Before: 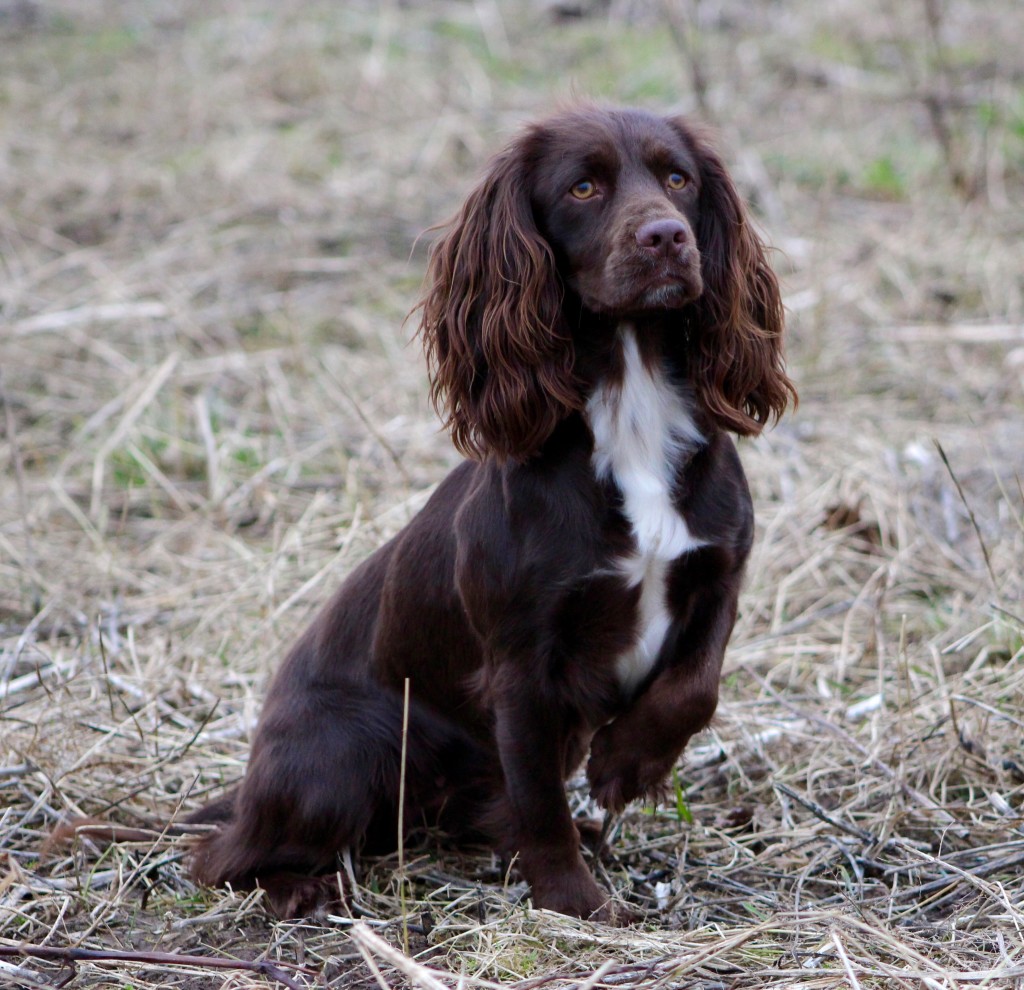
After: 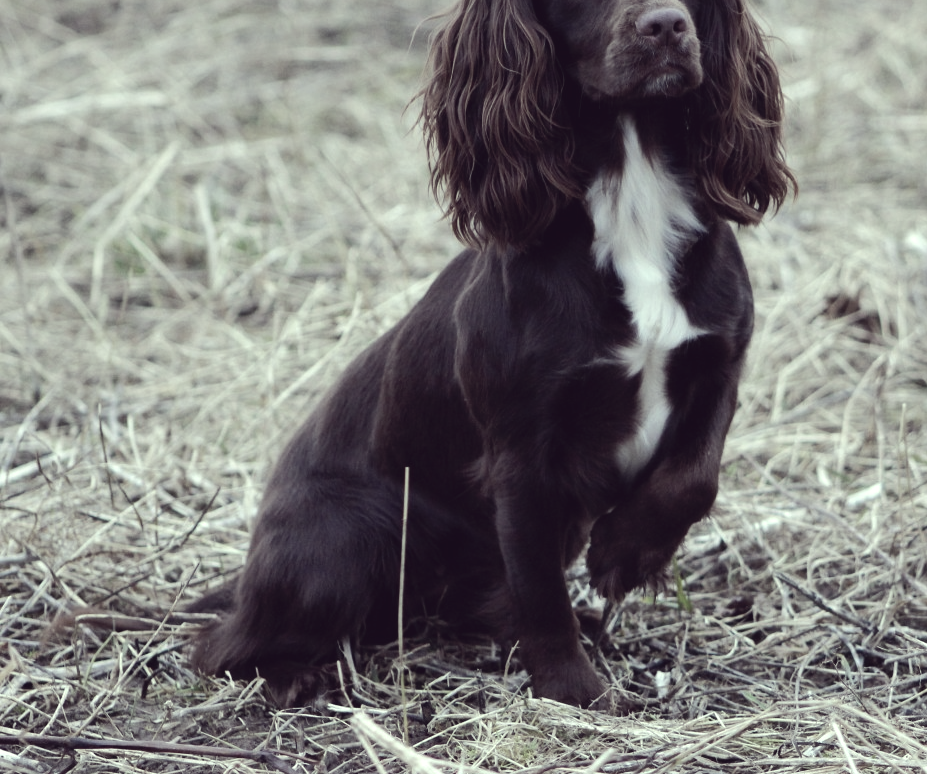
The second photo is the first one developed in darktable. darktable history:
crop: top 21.413%, right 9.39%, bottom 0.307%
color correction: highlights a* -20.53, highlights b* 20.28, shadows a* 19.43, shadows b* -20.33, saturation 0.407
tone equalizer: -8 EV -0.414 EV, -7 EV -0.358 EV, -6 EV -0.296 EV, -5 EV -0.208 EV, -3 EV 0.254 EV, -2 EV 0.34 EV, -1 EV 0.401 EV, +0 EV 0.402 EV, edges refinement/feathering 500, mask exposure compensation -1.57 EV, preserve details no
contrast brightness saturation: contrast -0.094, saturation -0.083
